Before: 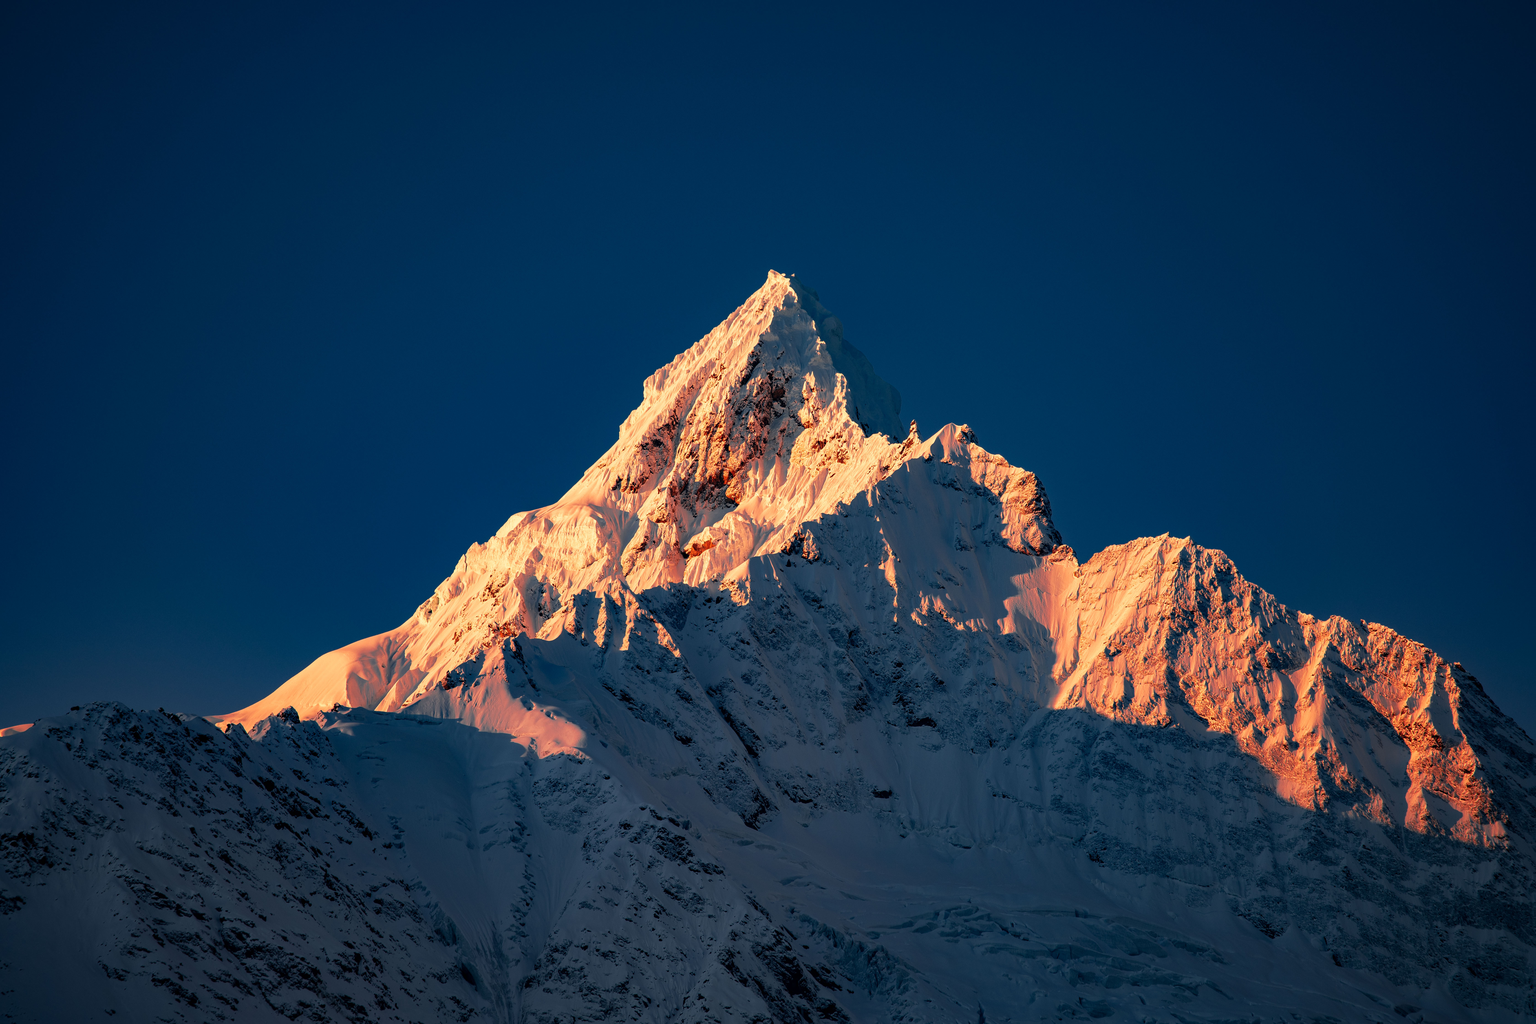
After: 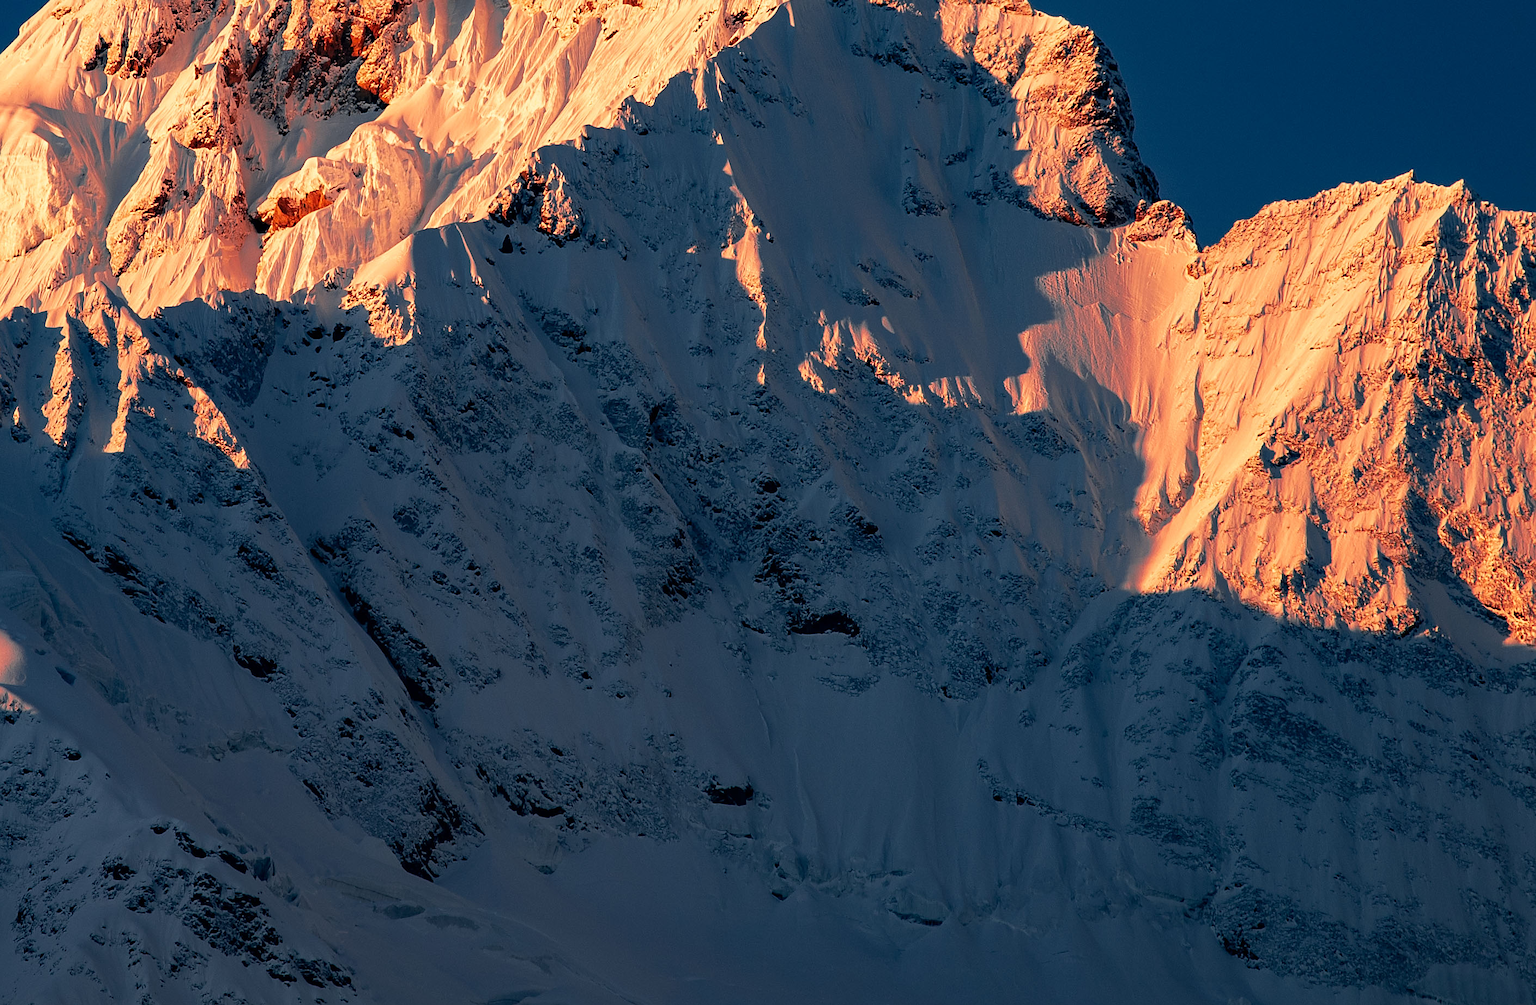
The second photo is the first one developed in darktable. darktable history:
sharpen: radius 1.89, amount 0.392, threshold 1.519
crop: left 37.517%, top 45.011%, right 20.547%, bottom 13.817%
